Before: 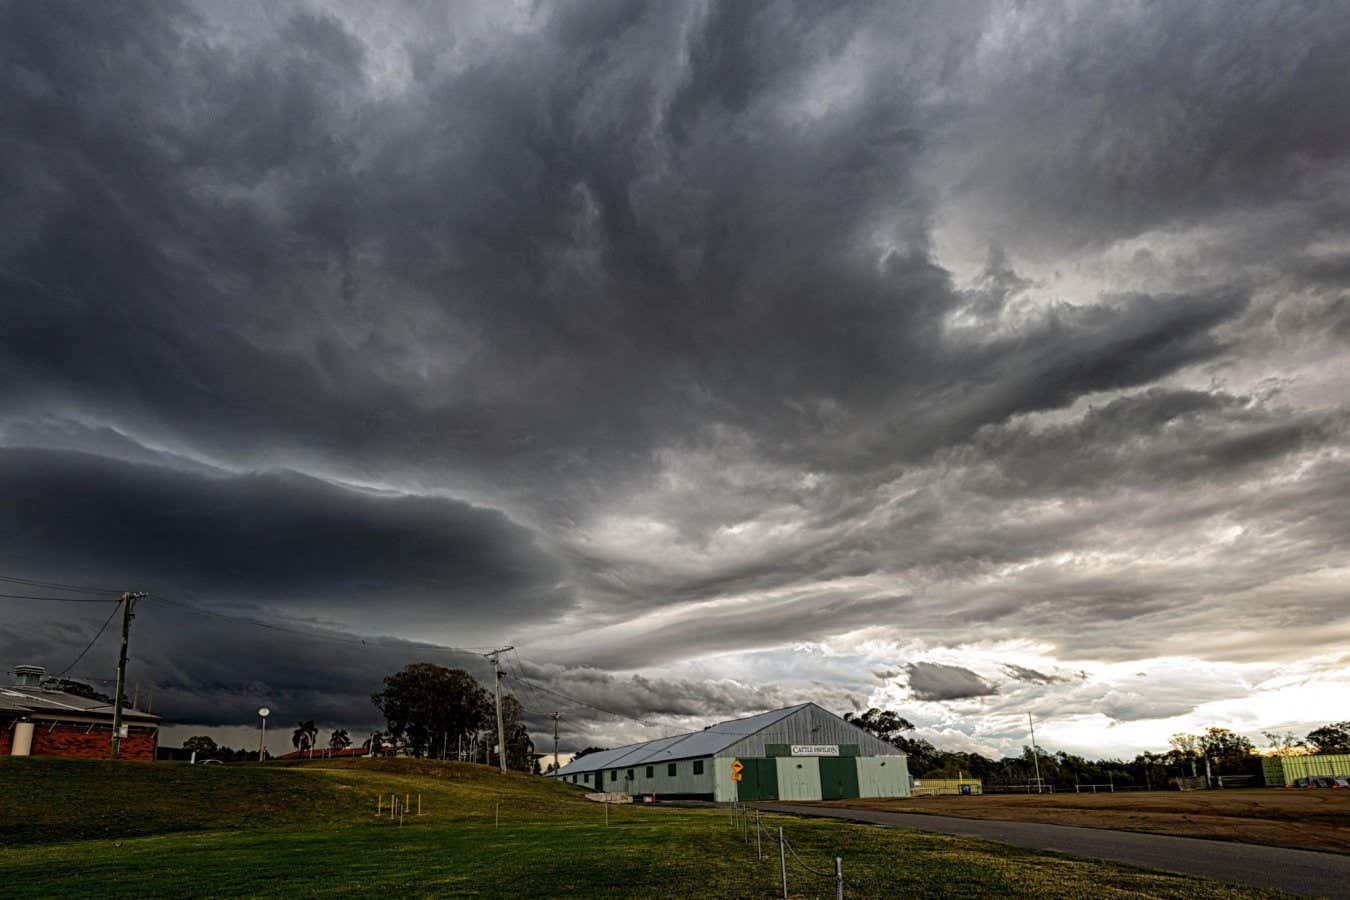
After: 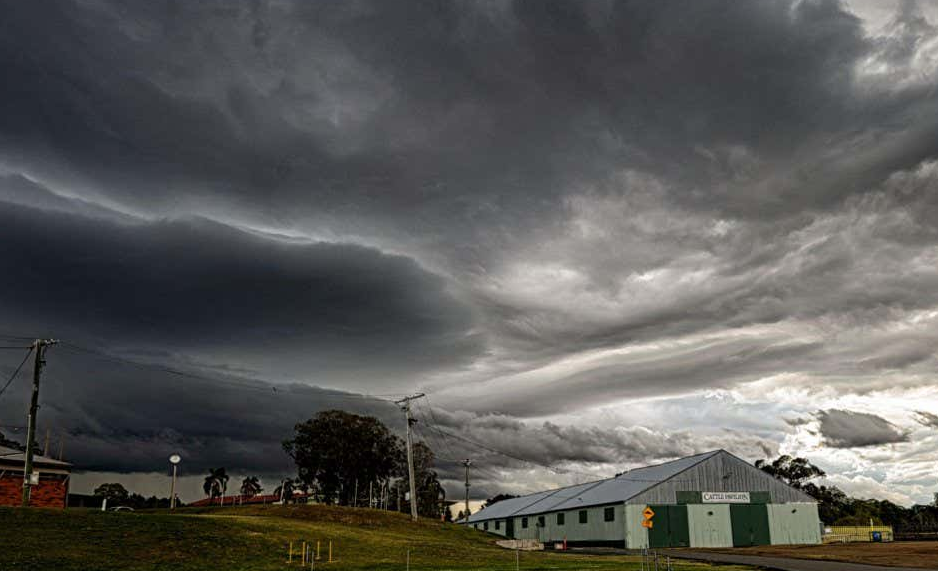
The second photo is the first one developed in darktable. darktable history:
crop: left 6.613%, top 28.148%, right 23.9%, bottom 8.376%
